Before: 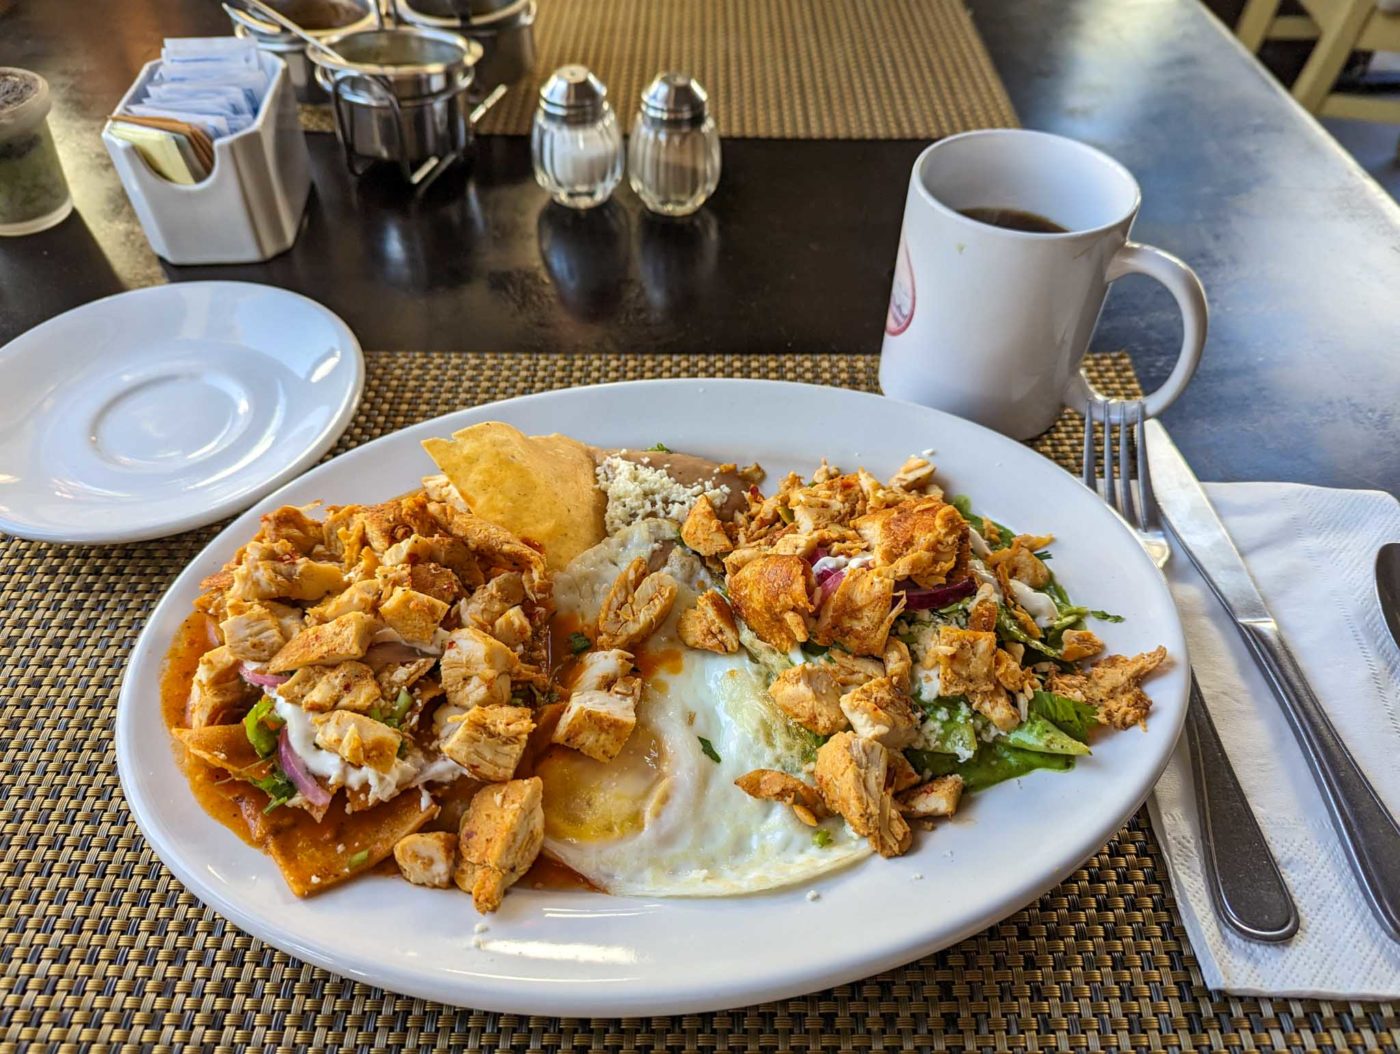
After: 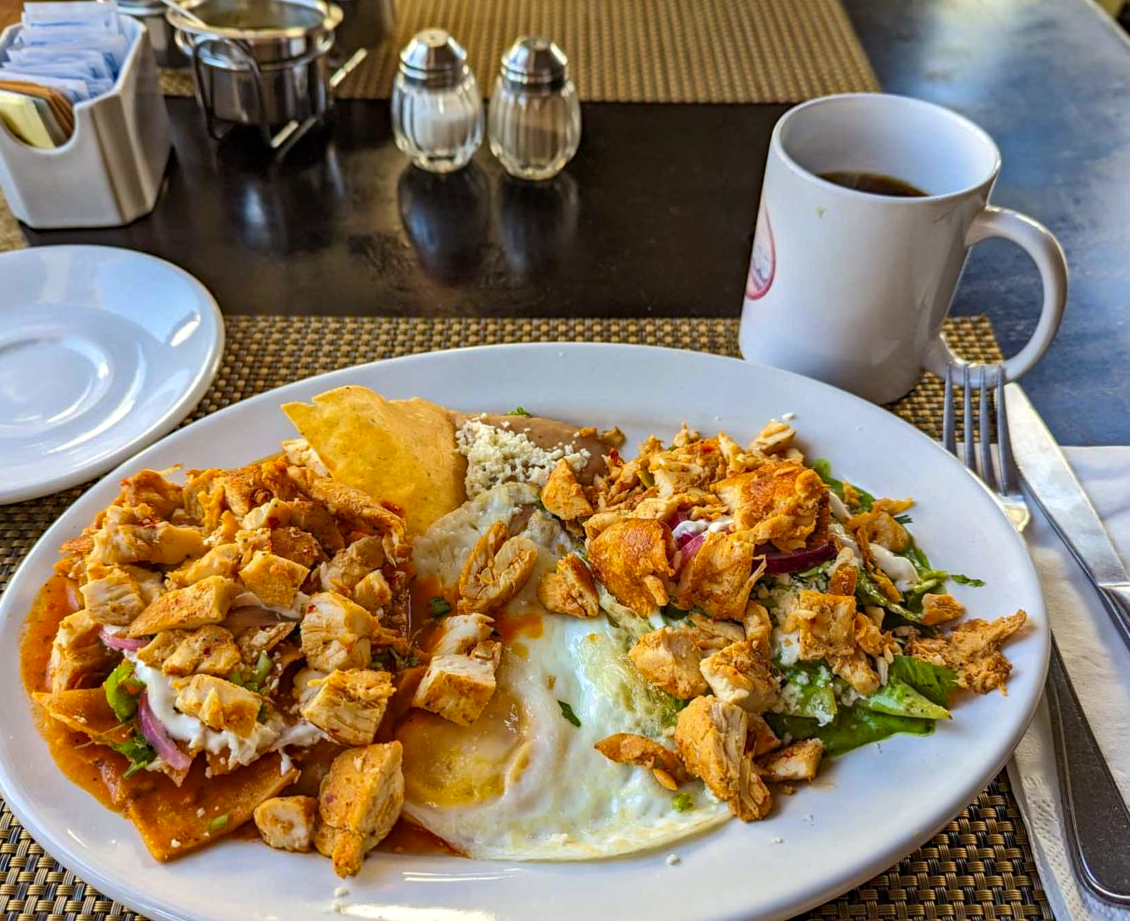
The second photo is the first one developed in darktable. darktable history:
contrast brightness saturation: saturation 0.121
haze removal: compatibility mode true, adaptive false
crop: left 10.005%, top 3.48%, right 9.212%, bottom 9.109%
